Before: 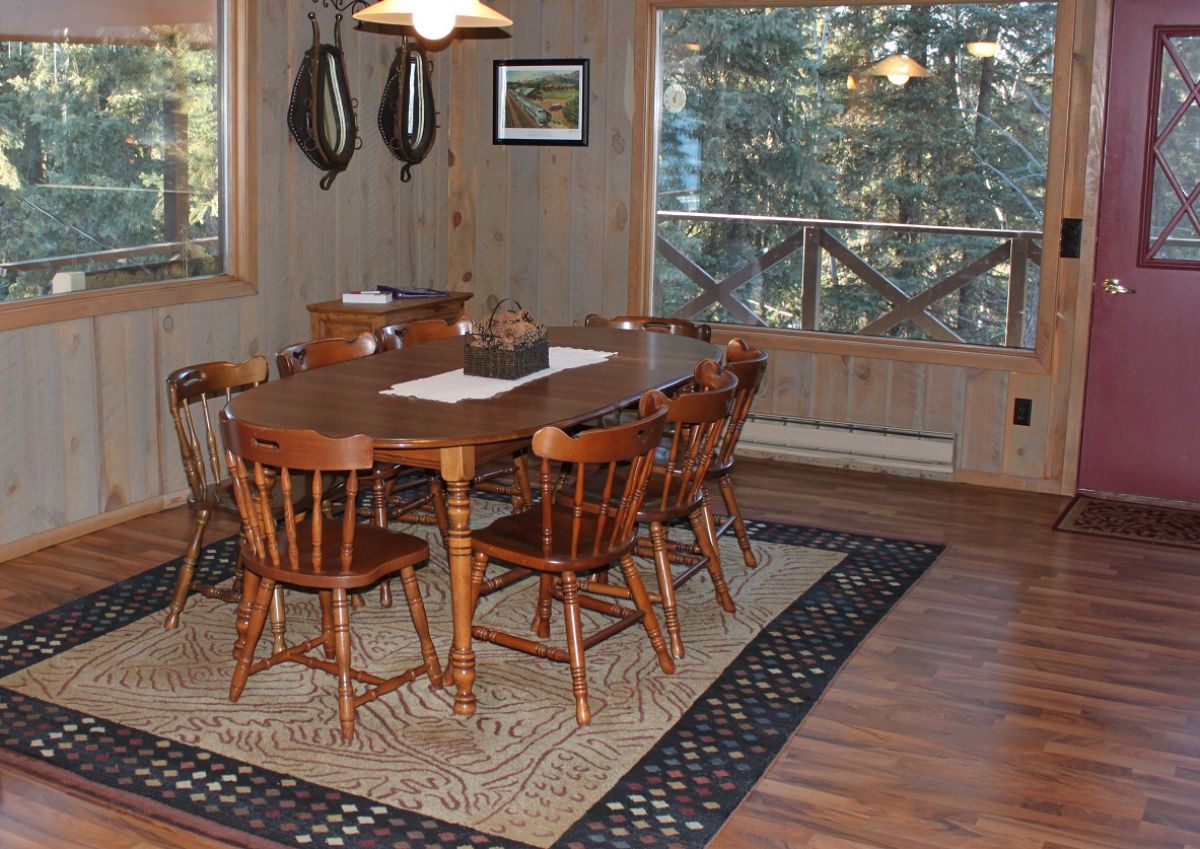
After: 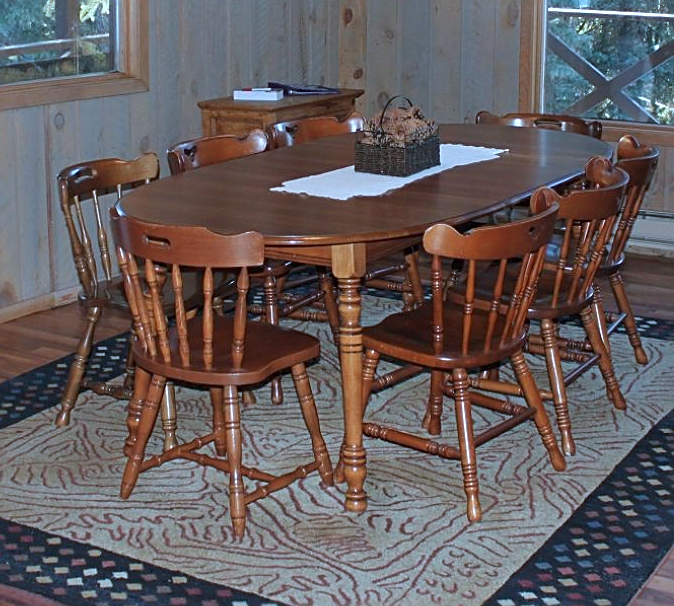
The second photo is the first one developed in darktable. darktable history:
crop: left 9.113%, top 24.009%, right 34.715%, bottom 4.55%
color calibration: x 0.396, y 0.386, temperature 3671.25 K
sharpen: on, module defaults
